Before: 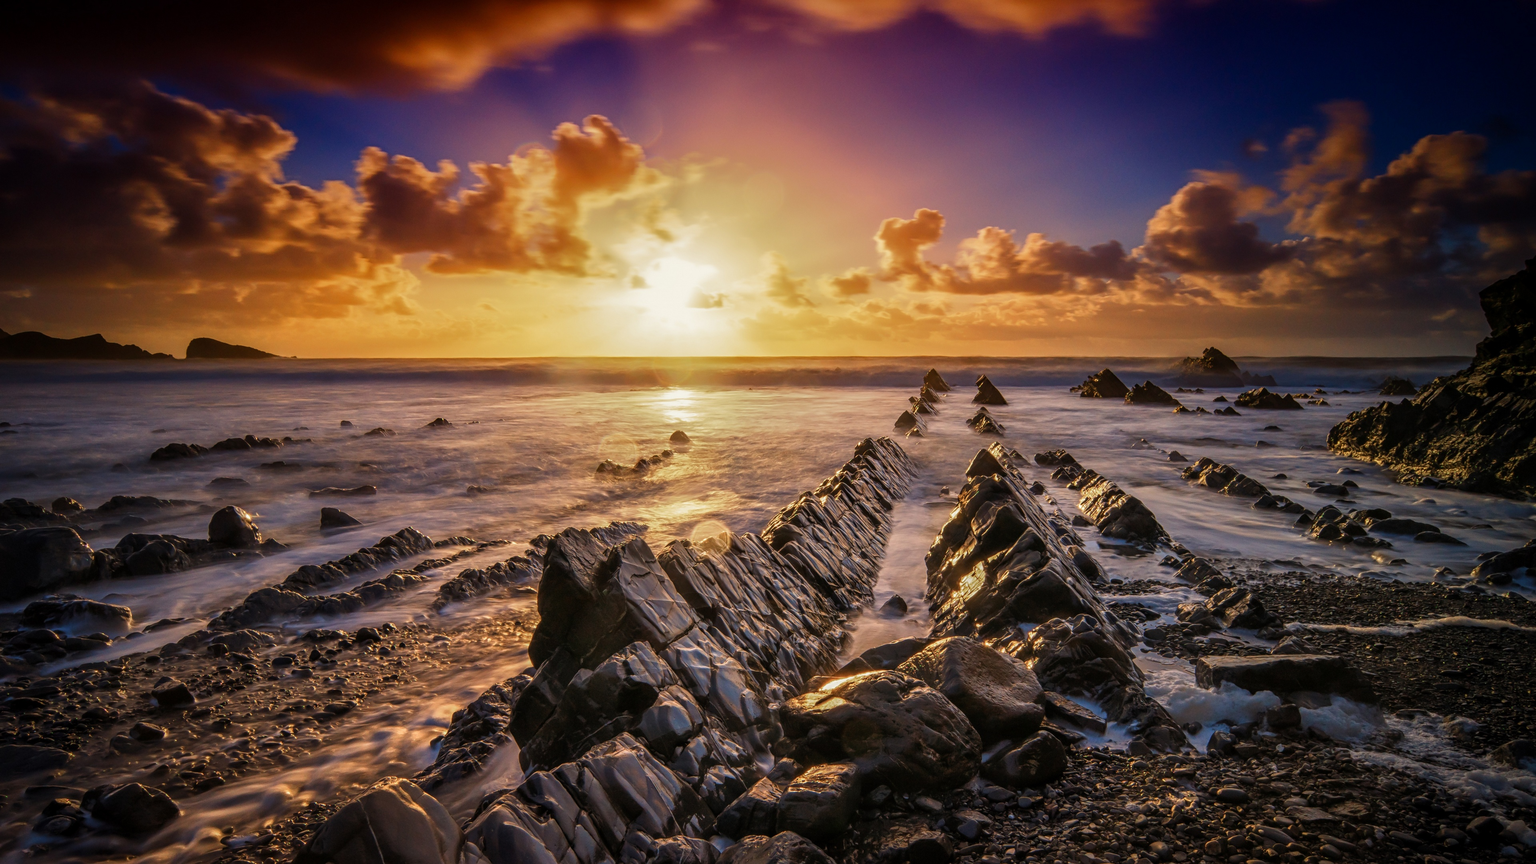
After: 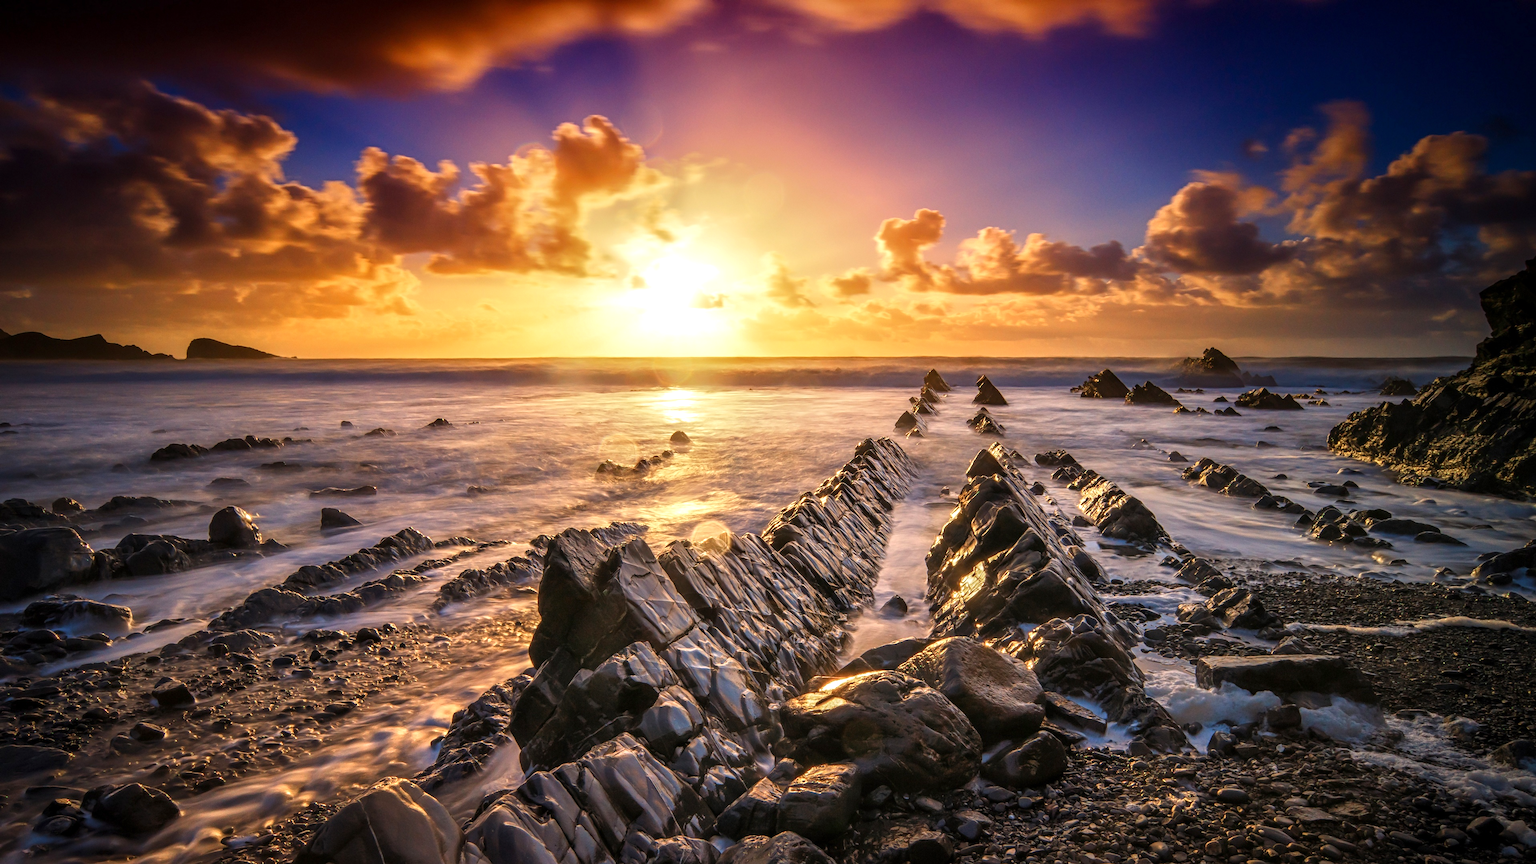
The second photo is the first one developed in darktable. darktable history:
exposure: exposure 0.6 EV, compensate exposure bias true, compensate highlight preservation false
